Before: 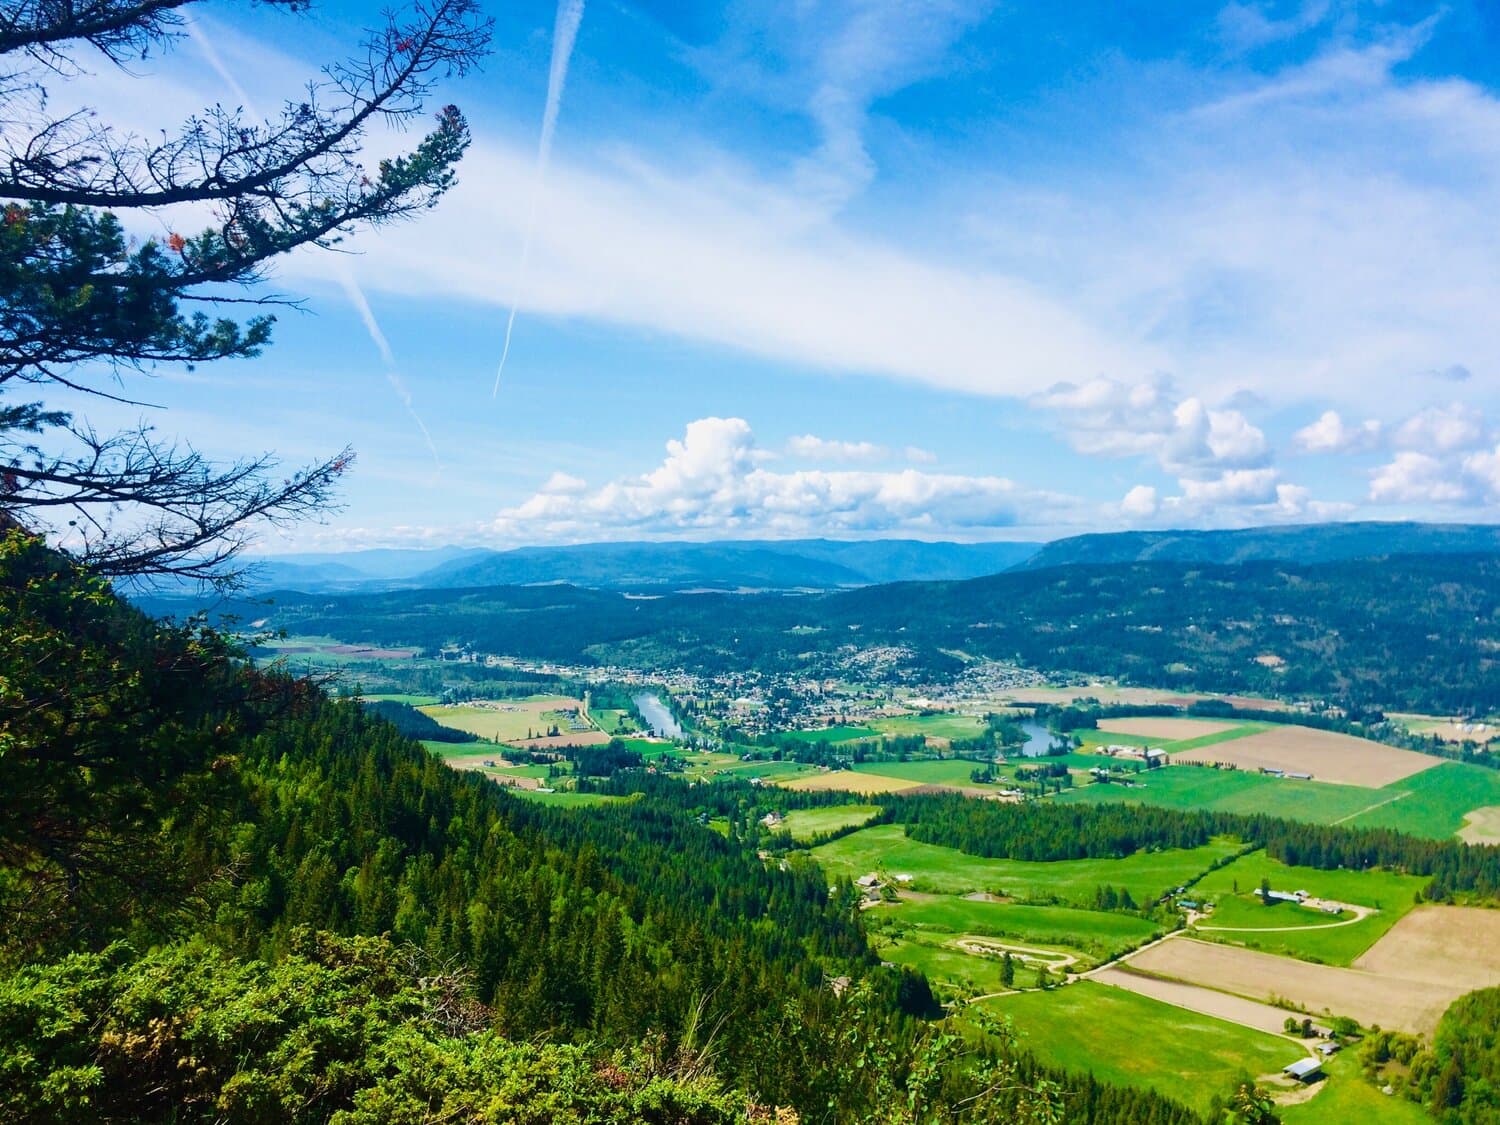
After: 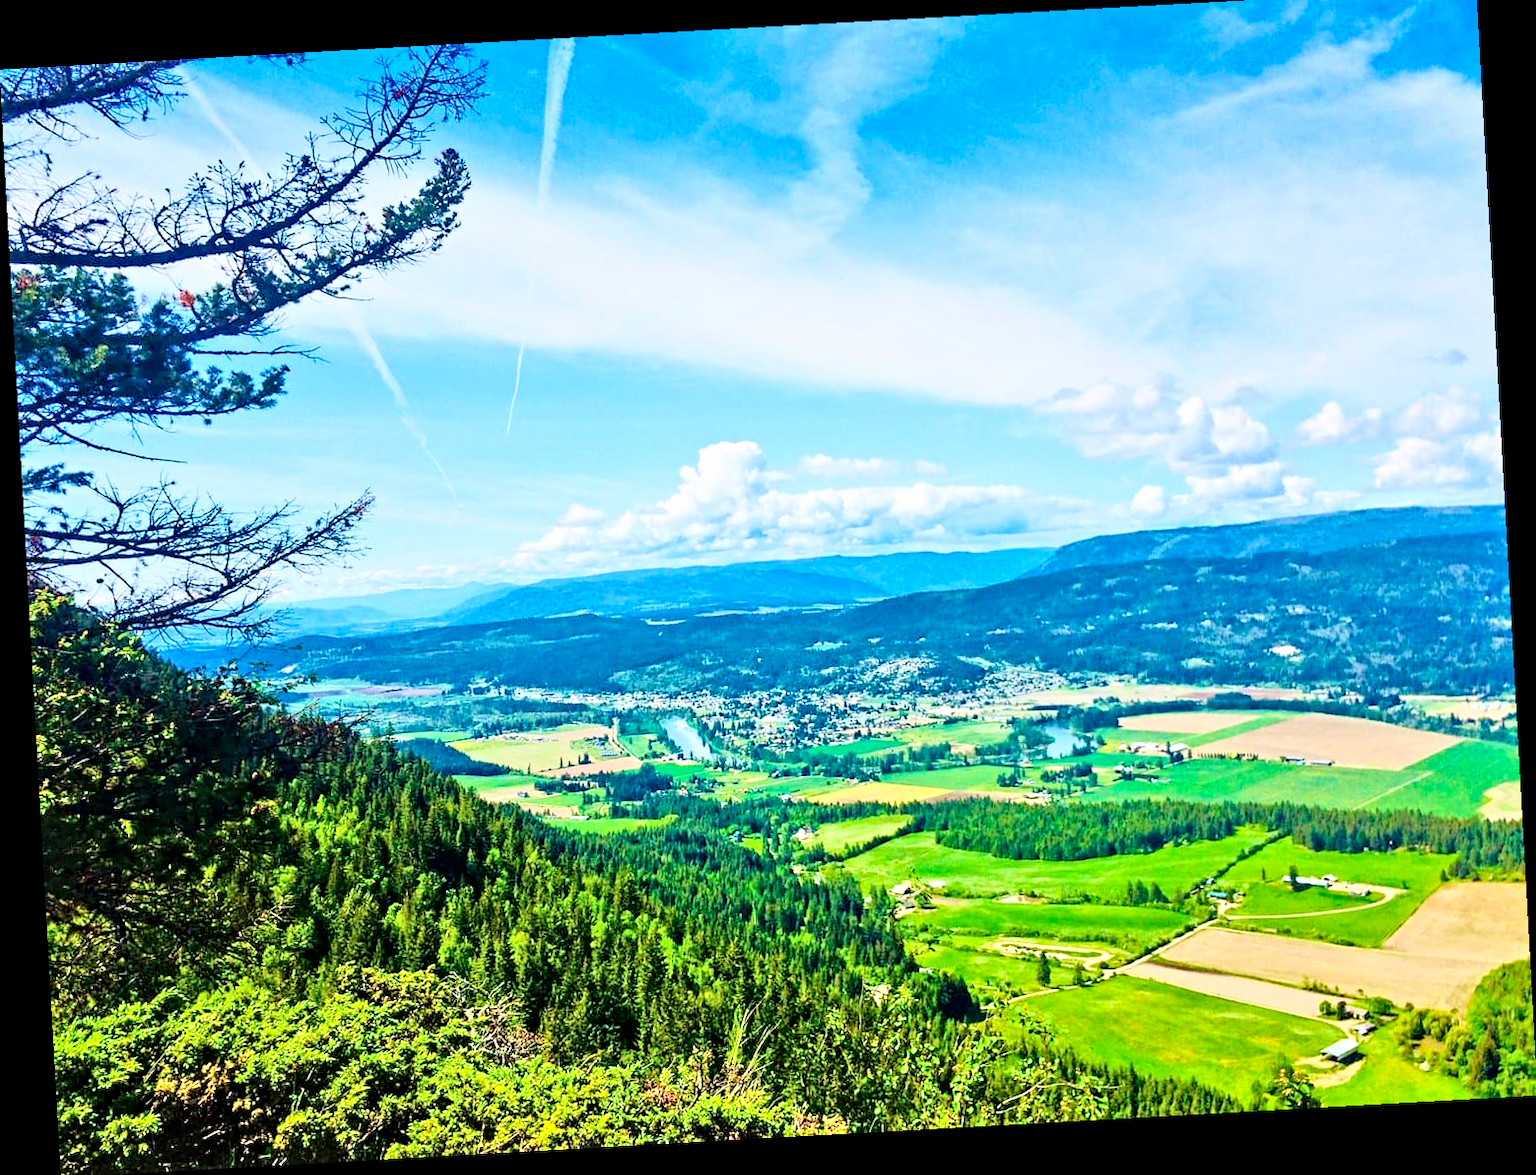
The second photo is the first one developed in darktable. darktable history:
contrast equalizer: octaves 7, y [[0.506, 0.531, 0.562, 0.606, 0.638, 0.669], [0.5 ×6], [0.5 ×6], [0 ×6], [0 ×6]]
tone equalizer: -7 EV 0.15 EV, -6 EV 0.6 EV, -5 EV 1.15 EV, -4 EV 1.33 EV, -3 EV 1.15 EV, -2 EV 0.6 EV, -1 EV 0.15 EV, mask exposure compensation -0.5 EV
contrast brightness saturation: contrast 0.2, brightness 0.16, saturation 0.22
rotate and perspective: rotation -3.18°, automatic cropping off
crop: top 1.049%, right 0.001%
